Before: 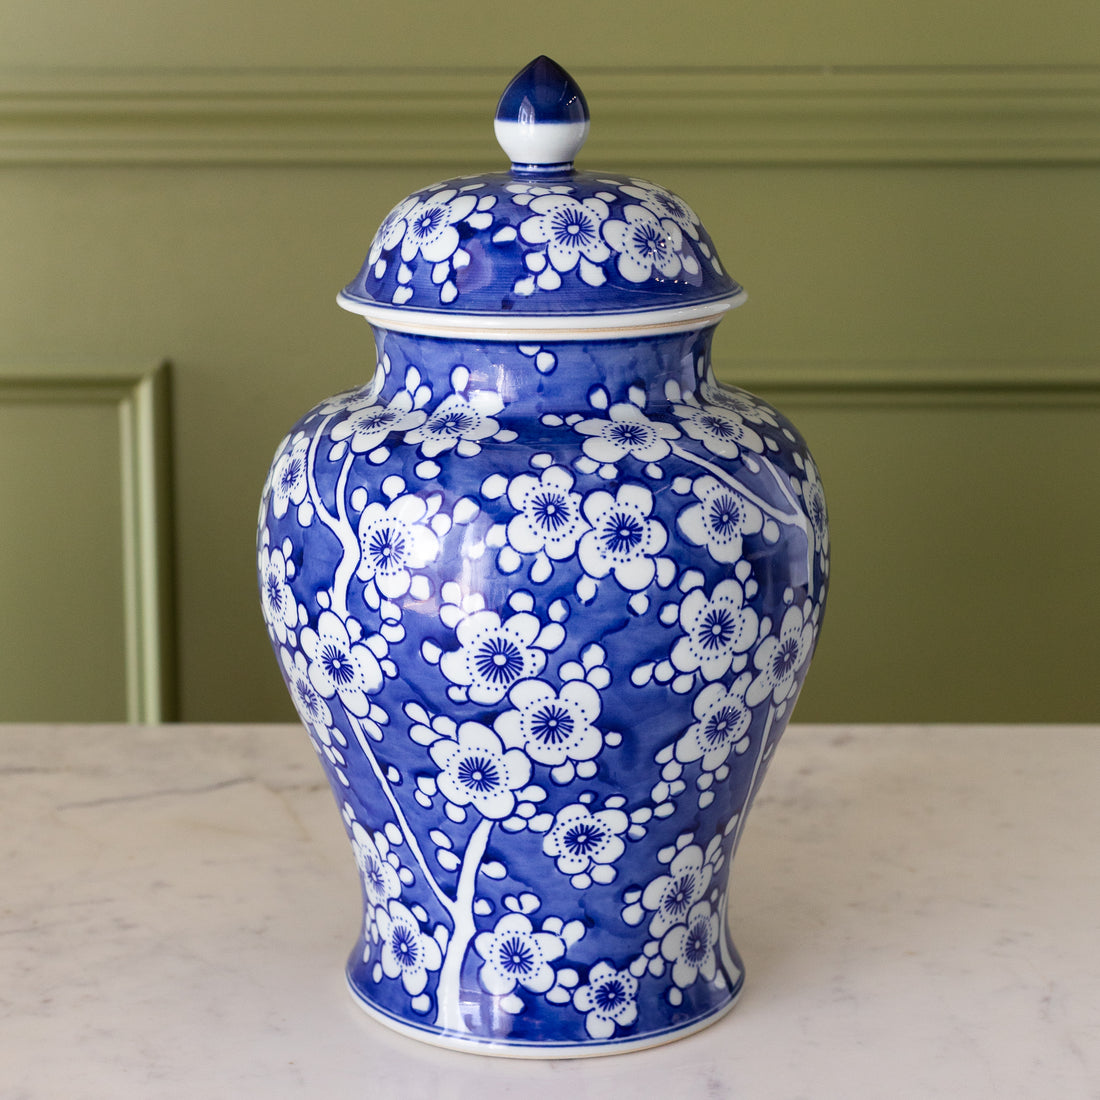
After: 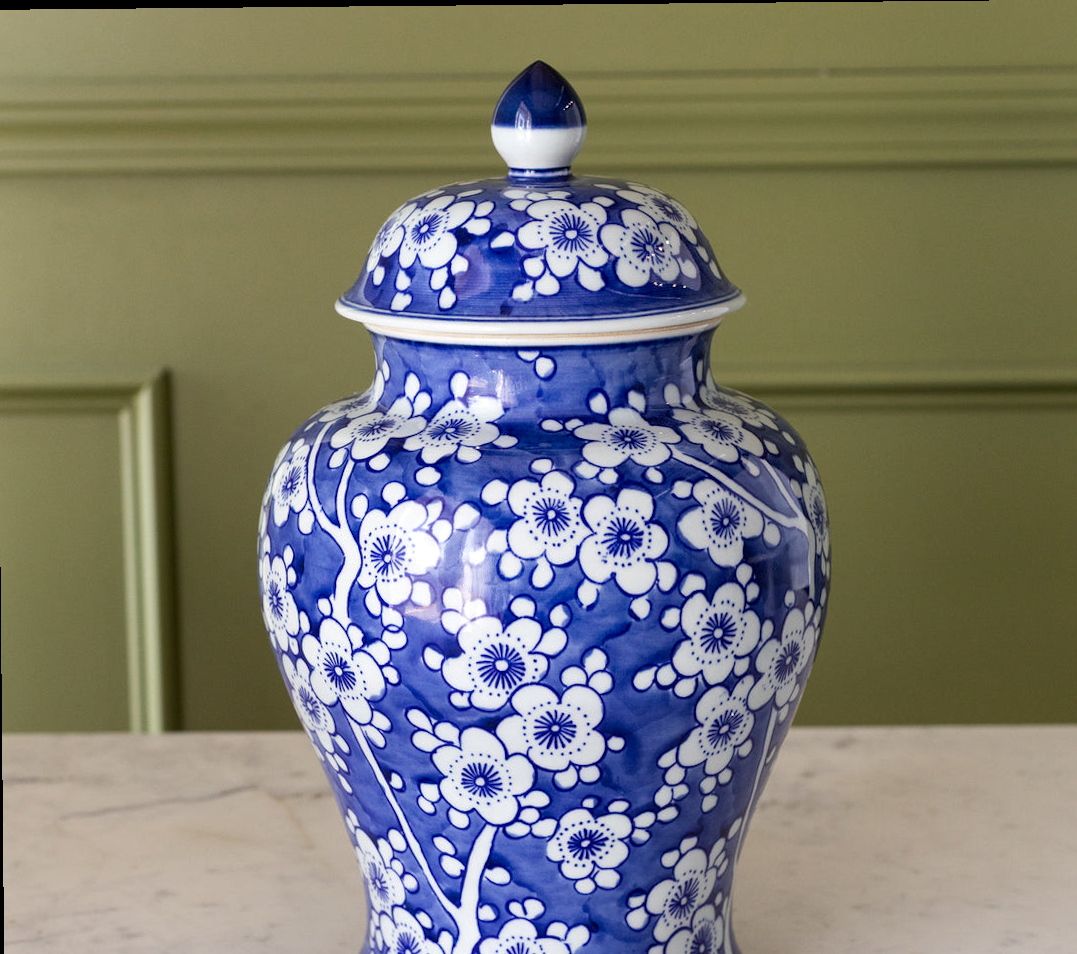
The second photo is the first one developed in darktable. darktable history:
local contrast: highlights 104%, shadows 97%, detail 119%, midtone range 0.2
crop and rotate: angle 0.537°, left 0.38%, right 2.572%, bottom 14.067%
